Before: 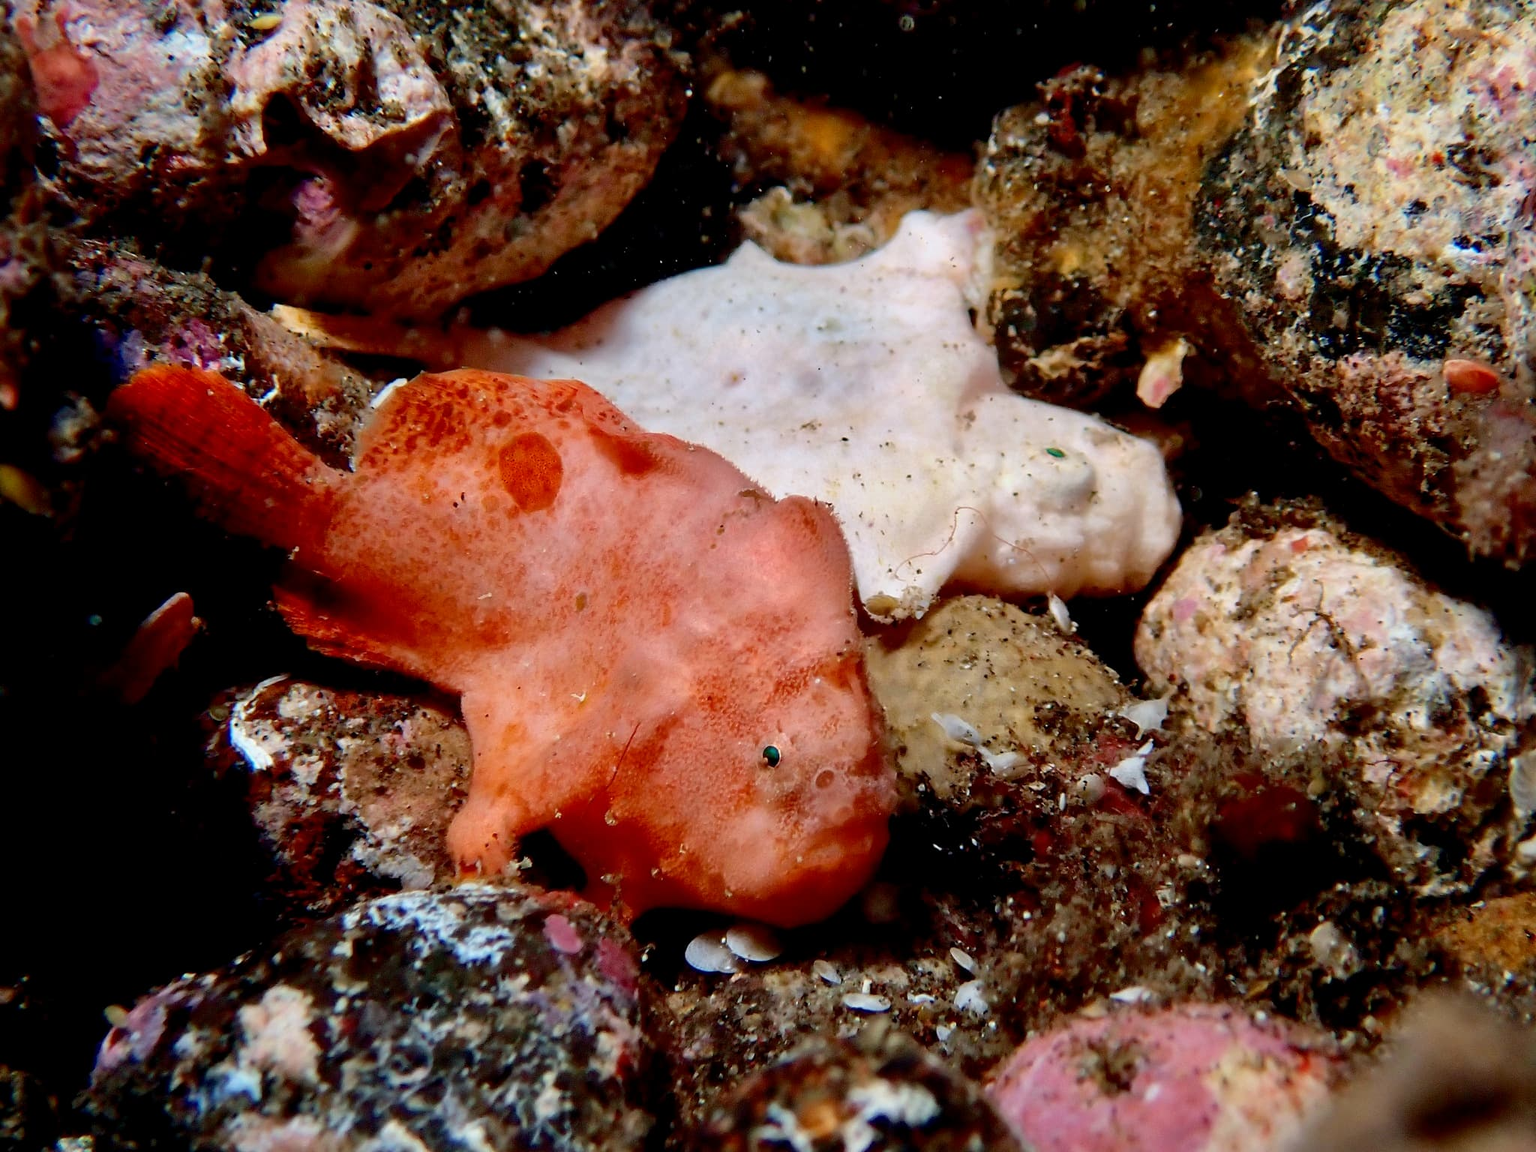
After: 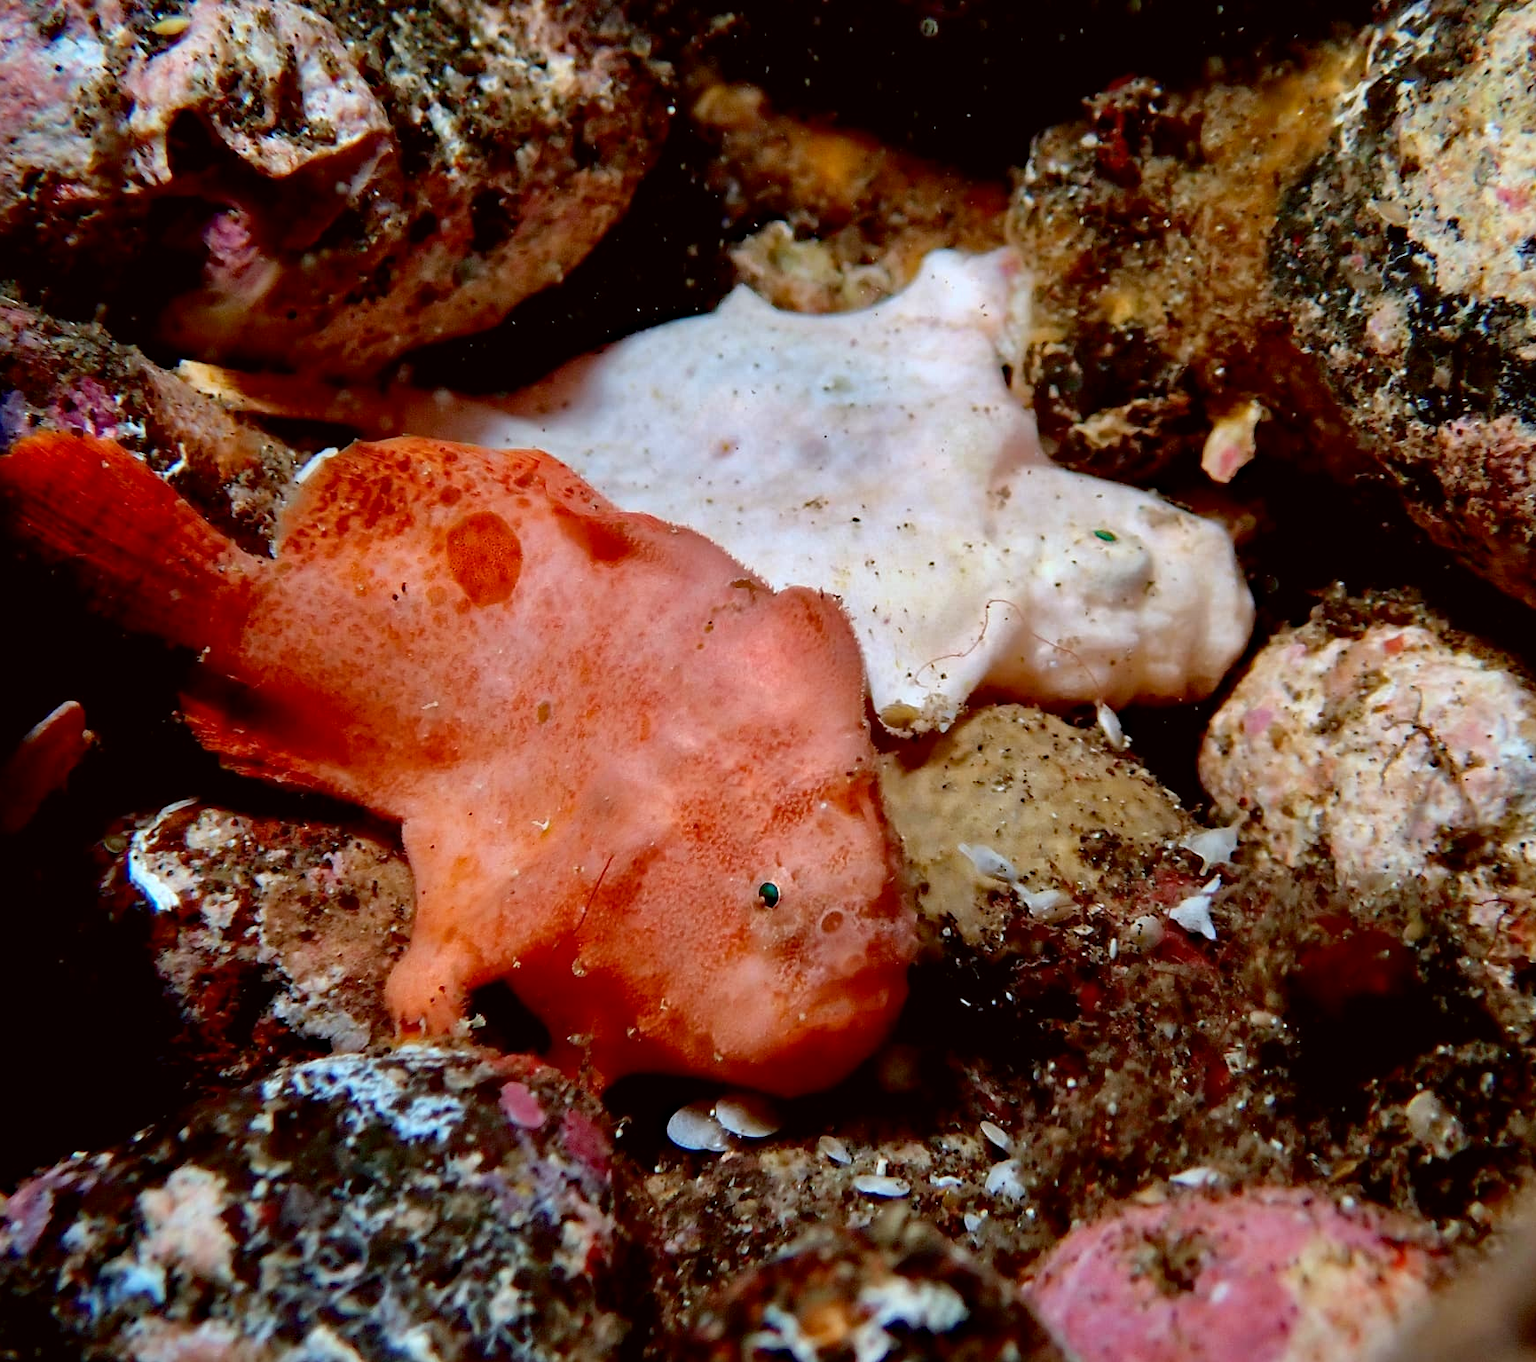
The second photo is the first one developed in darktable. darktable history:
color correction: highlights a* -3.26, highlights b* -6.88, shadows a* 3.08, shadows b* 5.22
crop: left 7.955%, right 7.477%
haze removal: compatibility mode true, adaptive false
